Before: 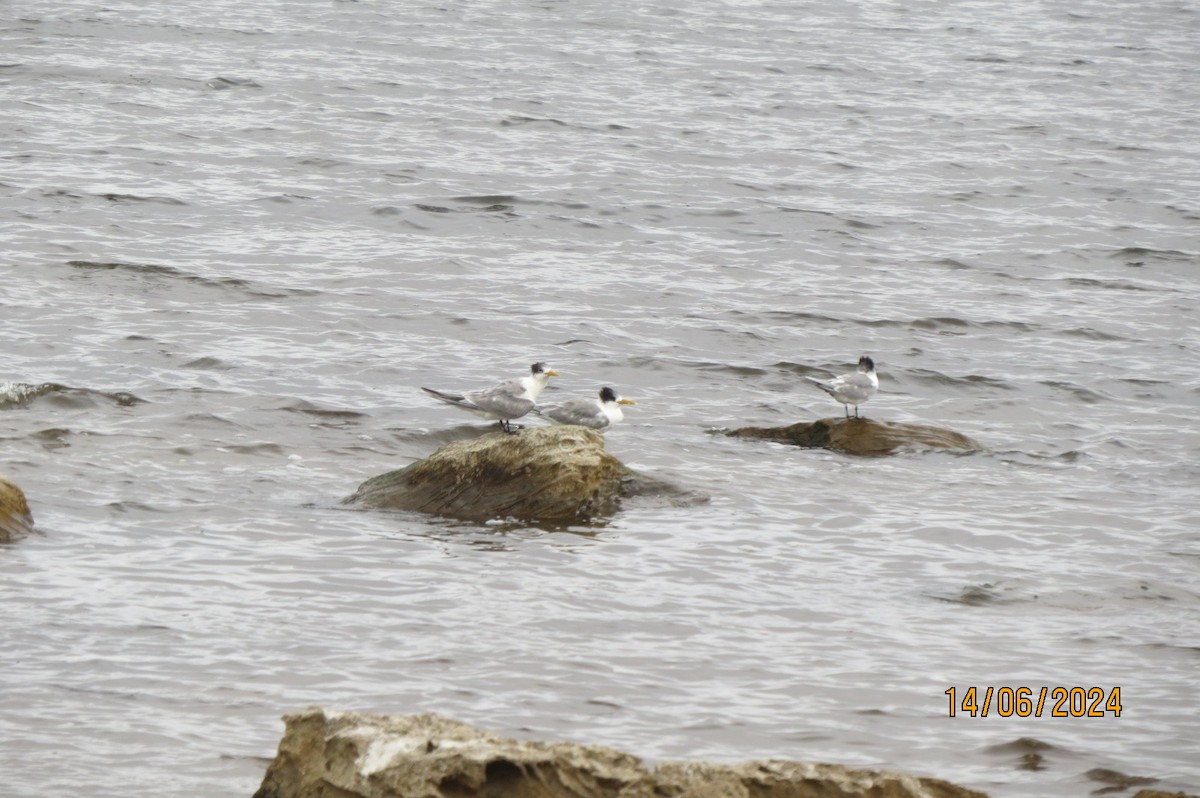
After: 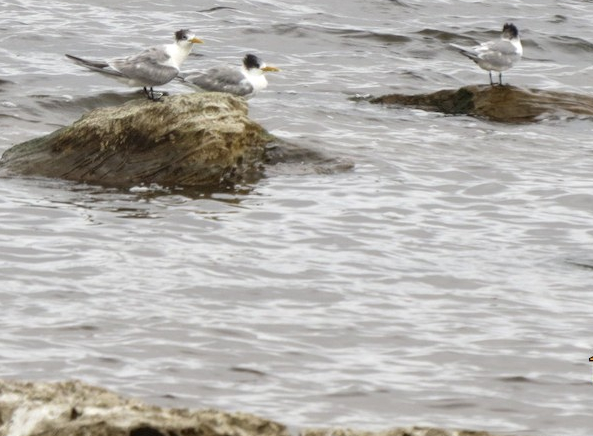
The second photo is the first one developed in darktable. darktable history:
crop: left 29.672%, top 41.786%, right 20.851%, bottom 3.487%
local contrast: detail 130%
